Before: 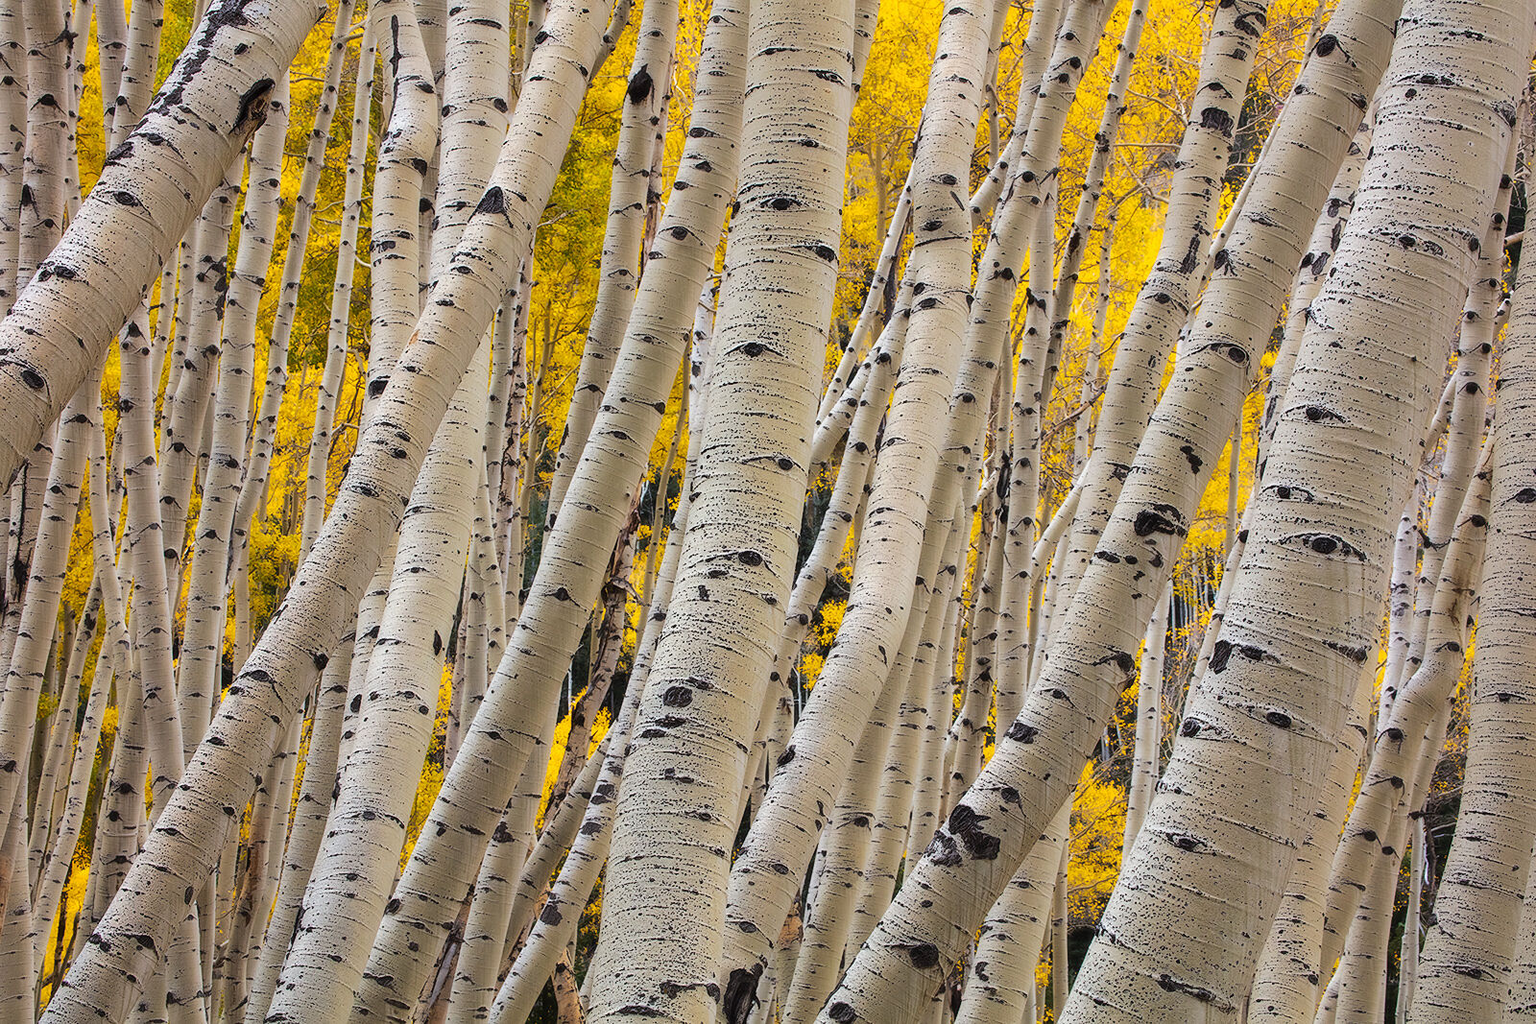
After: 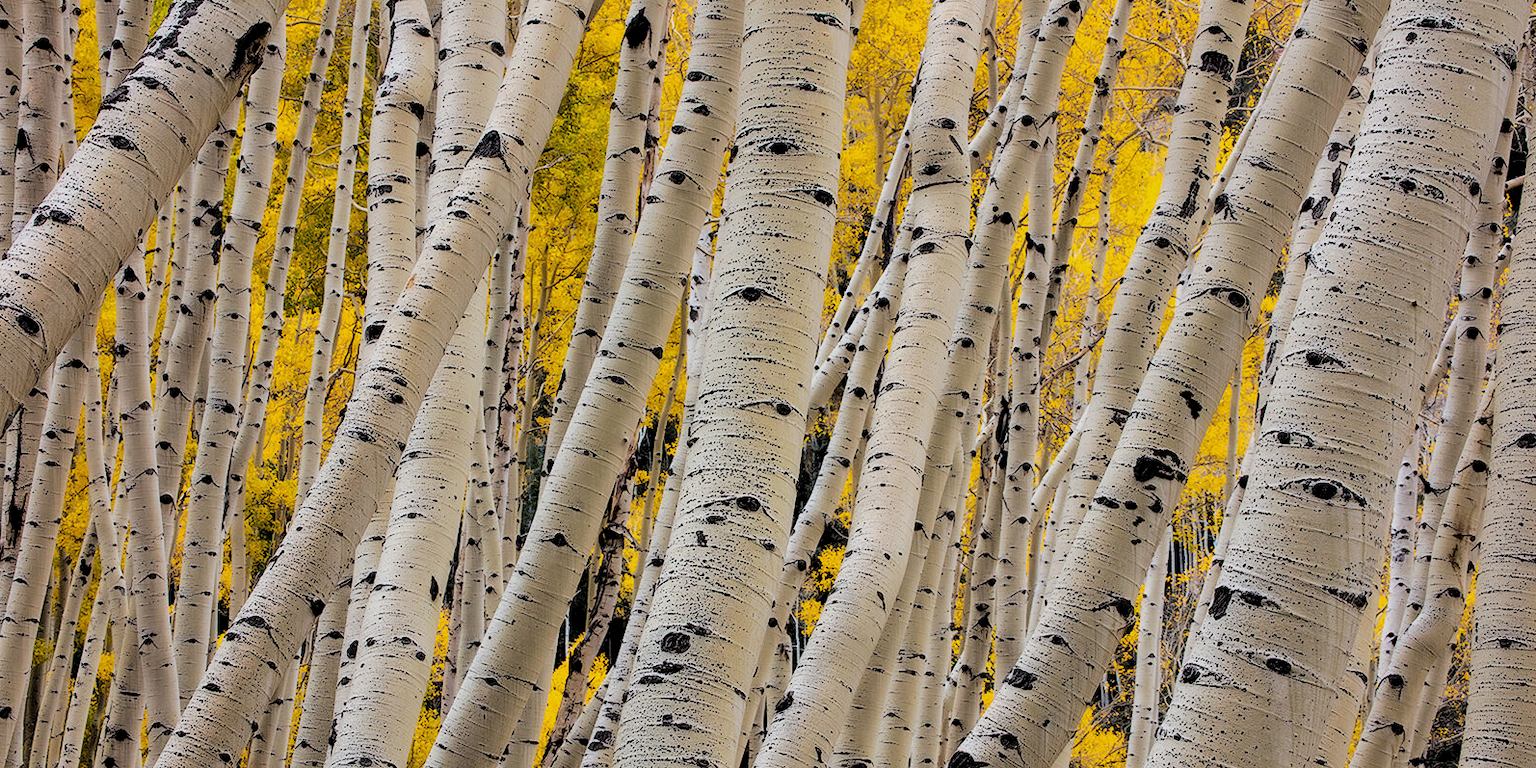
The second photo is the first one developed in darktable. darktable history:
filmic rgb: black relative exposure -3.81 EV, white relative exposure 3.48 EV, hardness 2.64, contrast 1.104
crop: left 0.364%, top 5.56%, bottom 19.729%
